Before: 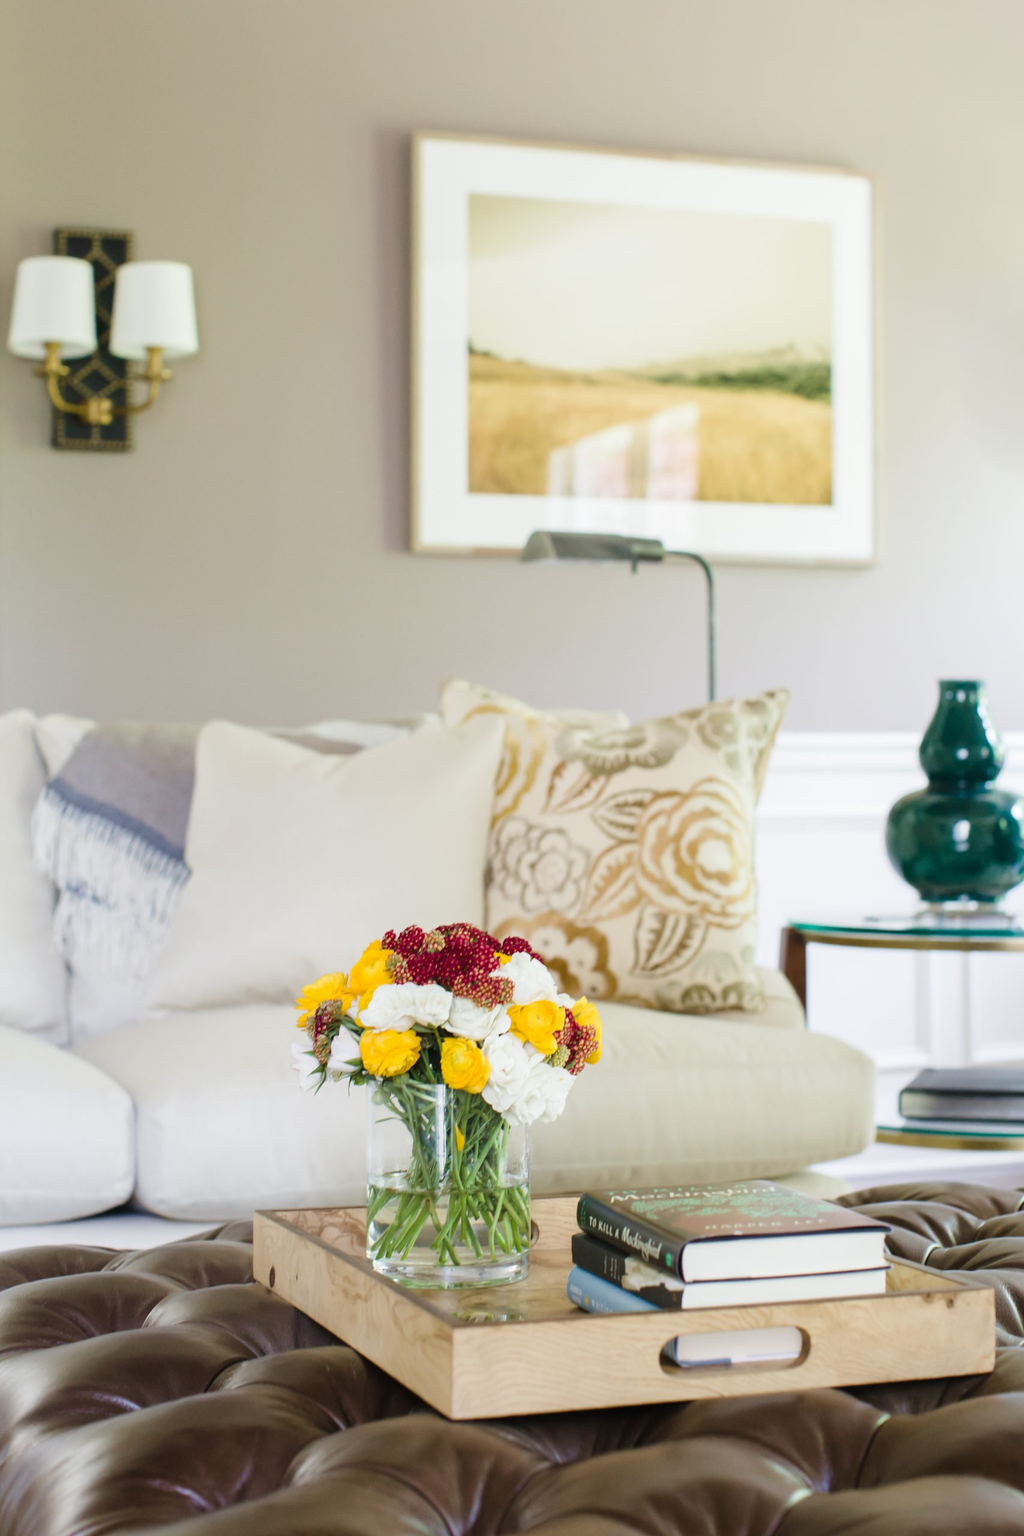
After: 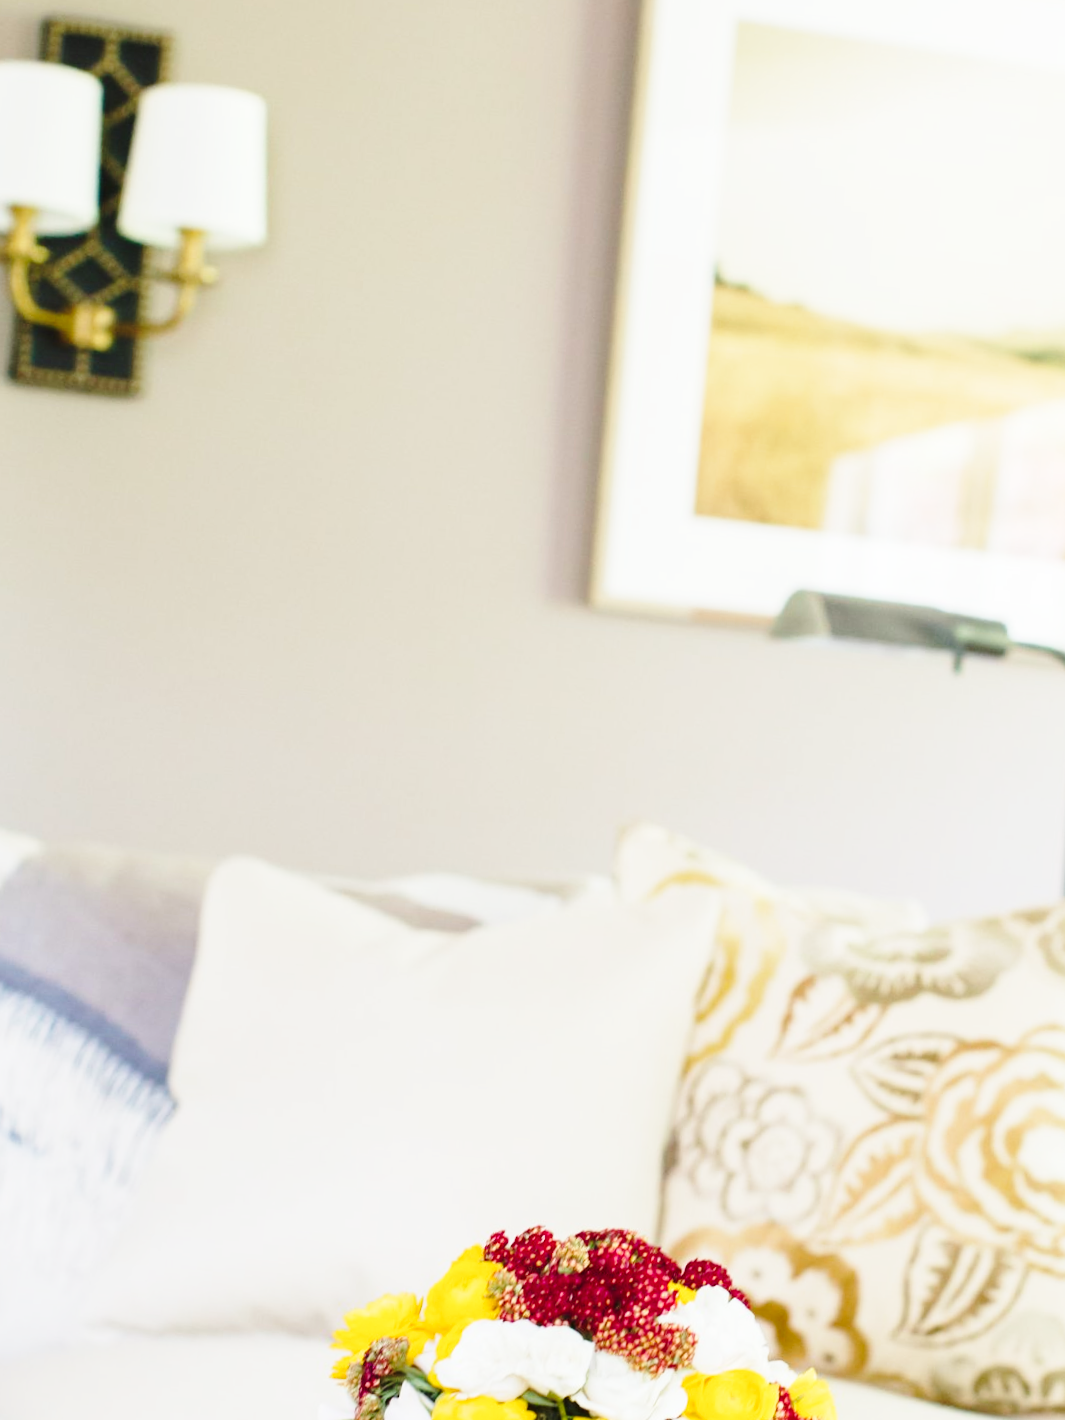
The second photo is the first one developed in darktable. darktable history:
base curve: curves: ch0 [(0, 0) (0.028, 0.03) (0.121, 0.232) (0.46, 0.748) (0.859, 0.968) (1, 1)], preserve colors none
crop and rotate: angle -4.99°, left 2.122%, top 6.945%, right 27.566%, bottom 30.519%
